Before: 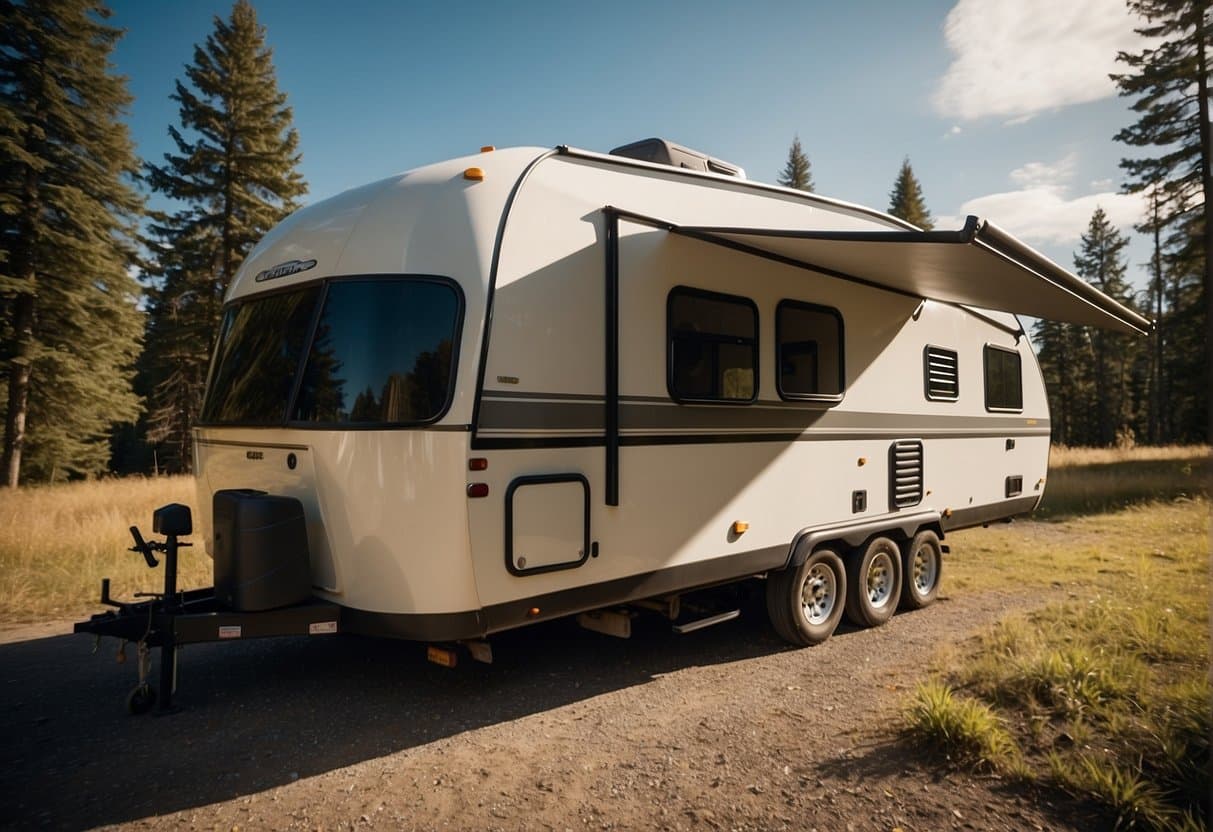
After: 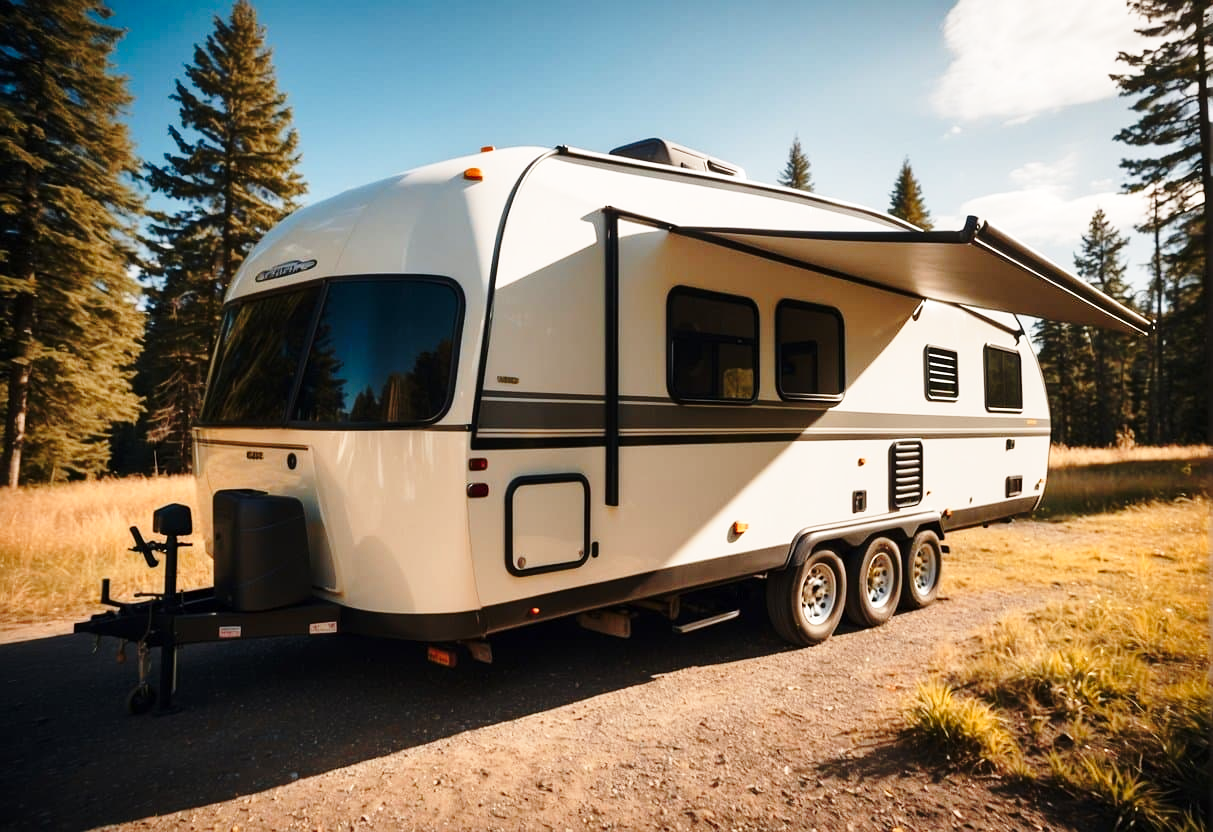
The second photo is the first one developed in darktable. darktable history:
shadows and highlights: shadows 12, white point adjustment 1.2, soften with gaussian
color zones: curves: ch1 [(0.309, 0.524) (0.41, 0.329) (0.508, 0.509)]; ch2 [(0.25, 0.457) (0.75, 0.5)]
base curve: curves: ch0 [(0, 0) (0.028, 0.03) (0.121, 0.232) (0.46, 0.748) (0.859, 0.968) (1, 1)], preserve colors none
